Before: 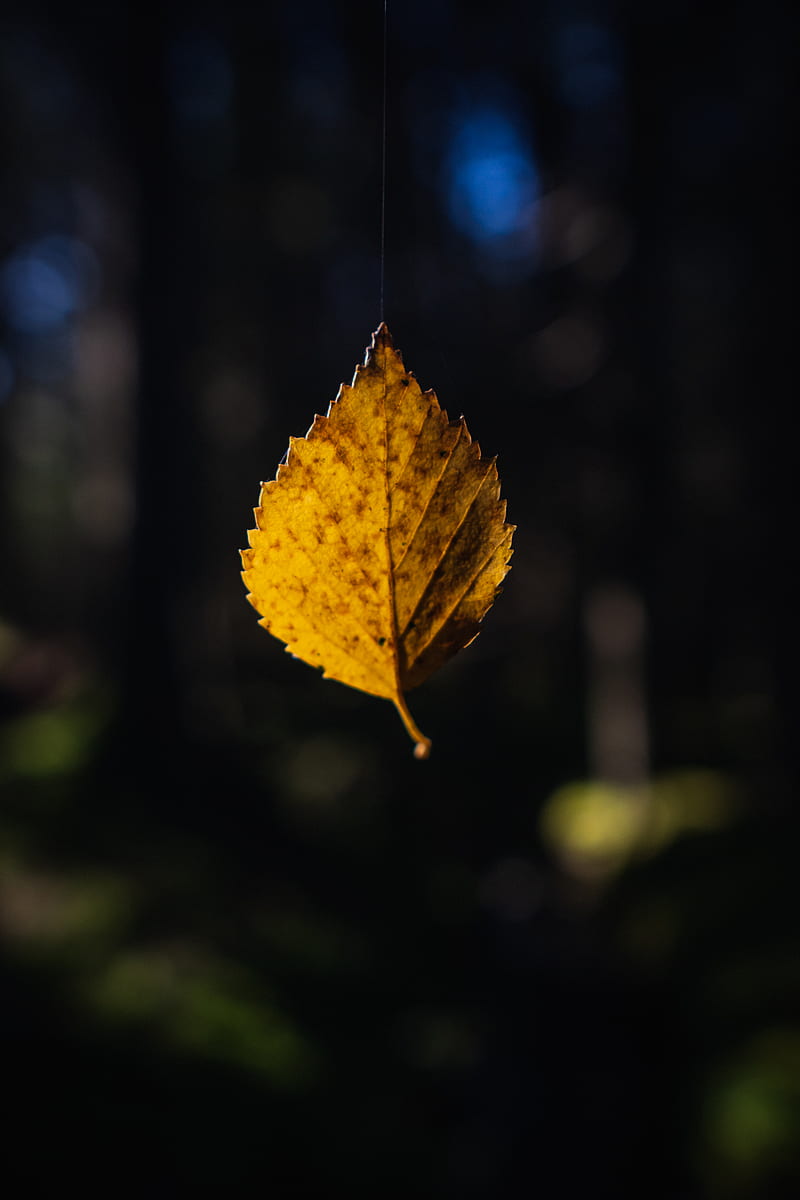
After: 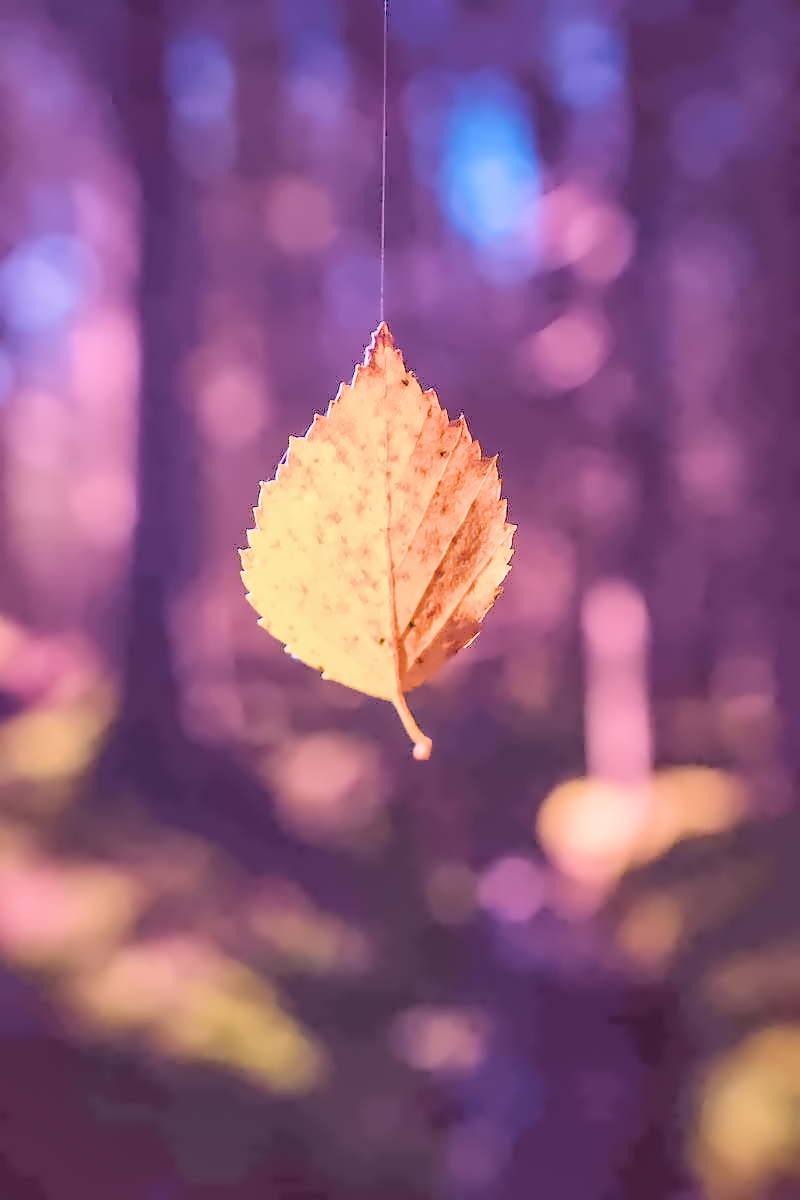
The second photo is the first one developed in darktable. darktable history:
local contrast: on, module defaults
color calibration: illuminant as shot in camera, x 0.358, y 0.373, temperature 4628.91 K
color balance rgb: perceptual saturation grading › global saturation 20%, perceptual saturation grading › highlights -25%, perceptual saturation grading › shadows 25%
denoise (profiled): preserve shadows 1.52, scattering 0.002, a [-1, 0, 0], compensate highlight preservation false
exposure: black level correction 0, exposure 1.1 EV, compensate exposure bias true, compensate highlight preservation false
filmic rgb: black relative exposure -7.65 EV, white relative exposure 4.56 EV, hardness 3.61, contrast 1.05
haze removal: compatibility mode true, adaptive false
highlight reconstruction: on, module defaults
hot pixels: on, module defaults
lens correction: scale 1, crop 1, focal 16, aperture 5.6, distance 1000, camera "Canon EOS RP", lens "Canon RF 16mm F2.8 STM"
shadows and highlights: on, module defaults
white balance: red 2.229, blue 1.46
velvia: on, module defaults
raw chromatic aberrations: on, module defaults
tone equalizer "contrast tone curve: soft": -8 EV -0.417 EV, -7 EV -0.389 EV, -6 EV -0.333 EV, -5 EV -0.222 EV, -3 EV 0.222 EV, -2 EV 0.333 EV, -1 EV 0.389 EV, +0 EV 0.417 EV, edges refinement/feathering 500, mask exposure compensation -1.57 EV, preserve details no
contrast equalizer "denoise": octaves 7, y [[0.5 ×6], [0.5 ×6], [0.5 ×6], [0, 0.033, 0.067, 0.1, 0.133, 0.167], [0, 0.05, 0.1, 0.15, 0.2, 0.25]]
